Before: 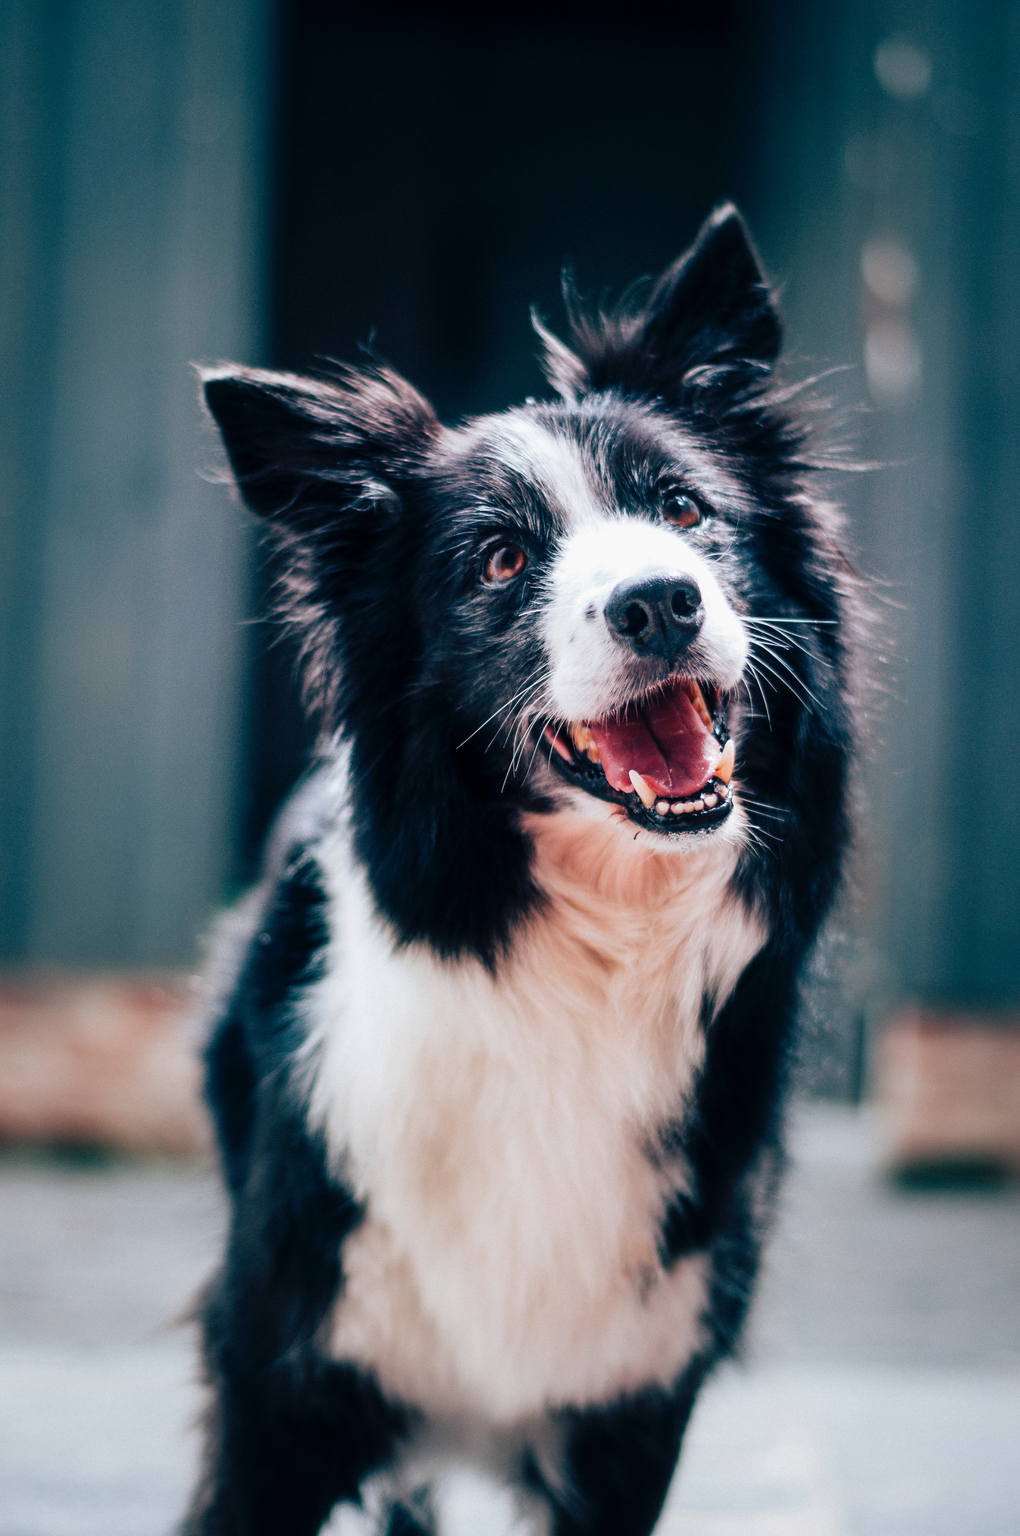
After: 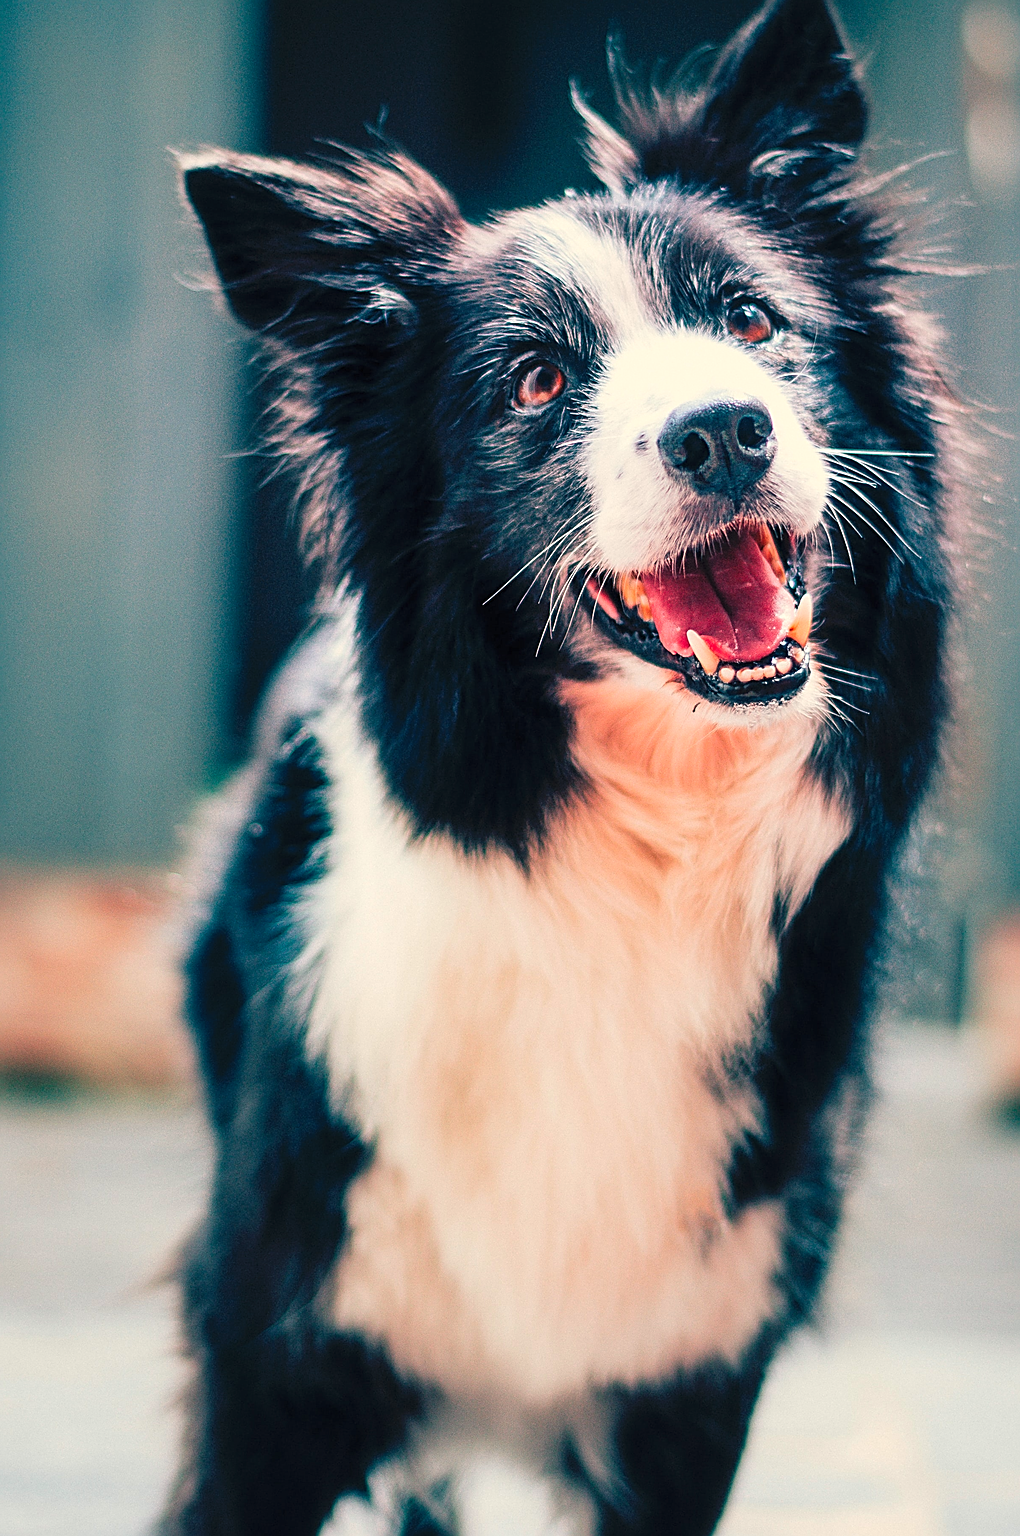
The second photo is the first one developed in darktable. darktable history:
white balance: red 1.045, blue 0.932
crop and rotate: left 4.842%, top 15.51%, right 10.668%
contrast brightness saturation: contrast 0.07, brightness 0.18, saturation 0.4
sharpen: radius 3.69, amount 0.928
